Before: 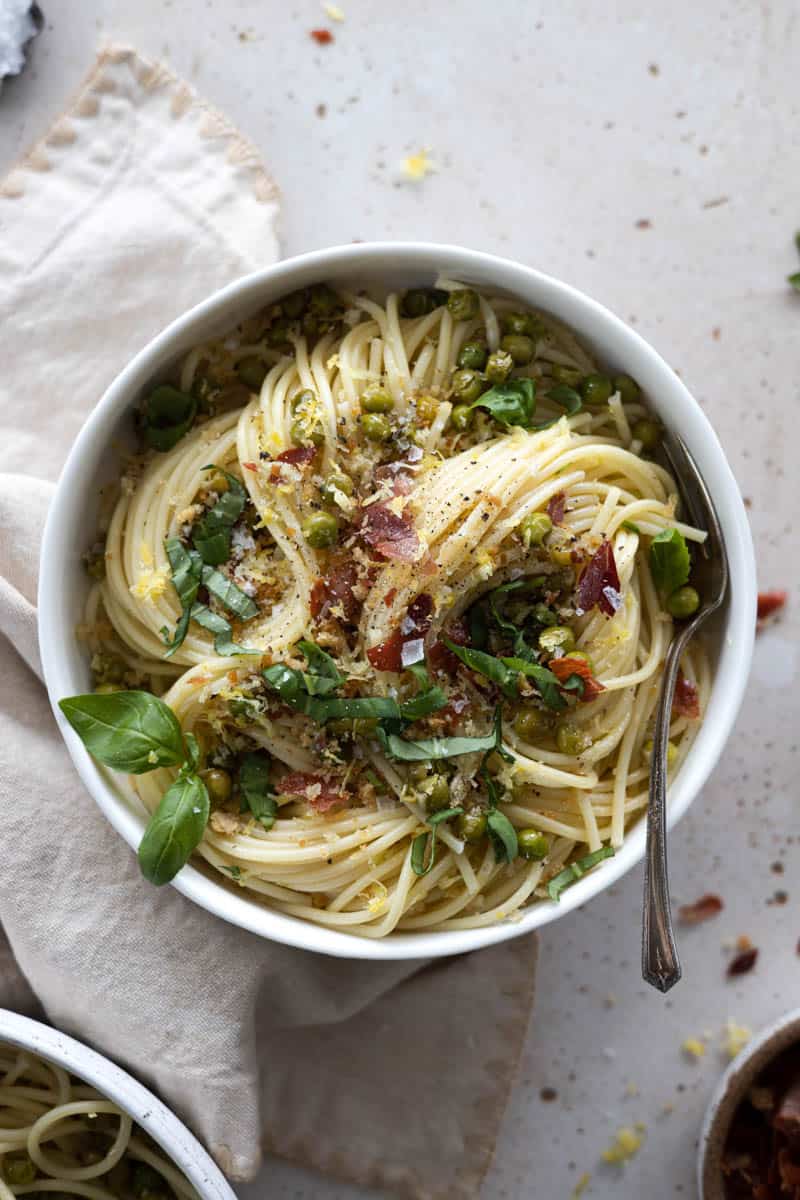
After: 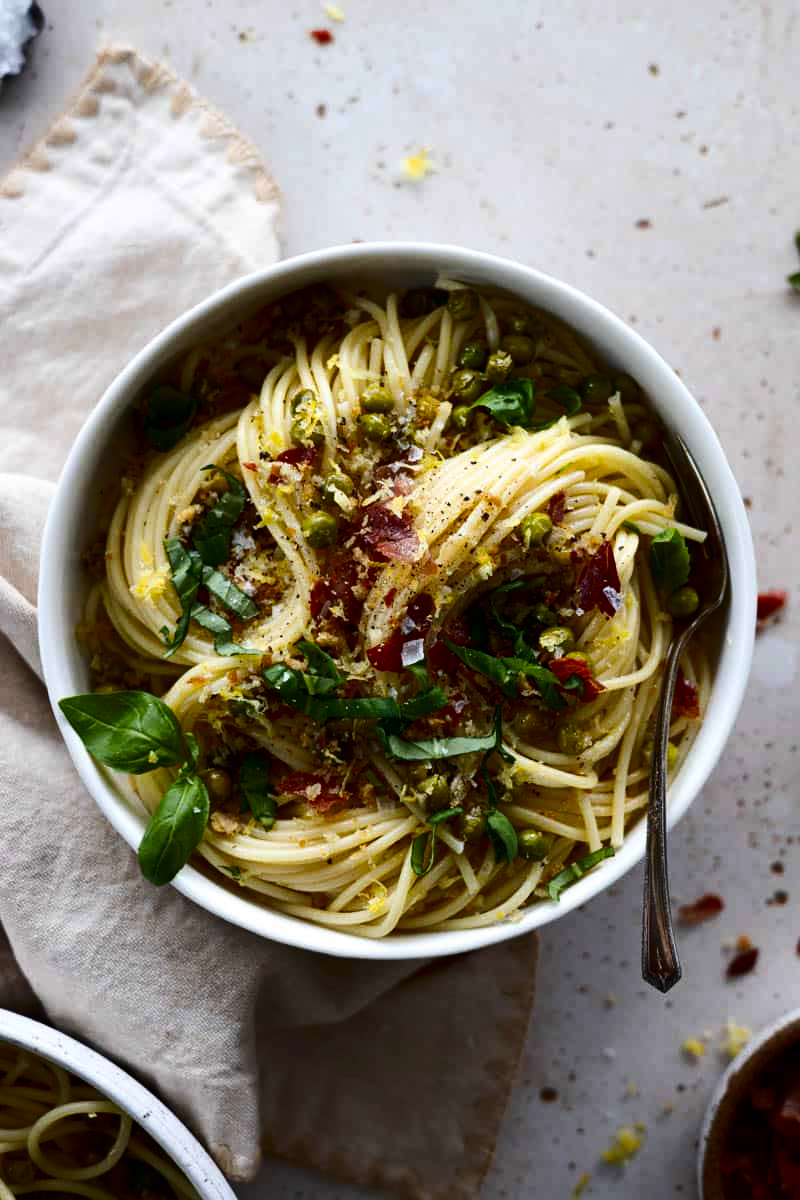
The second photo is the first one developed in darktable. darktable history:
contrast brightness saturation: contrast 0.19, brightness -0.24, saturation 0.11
color balance rgb: perceptual saturation grading › global saturation 10%, global vibrance 20%
